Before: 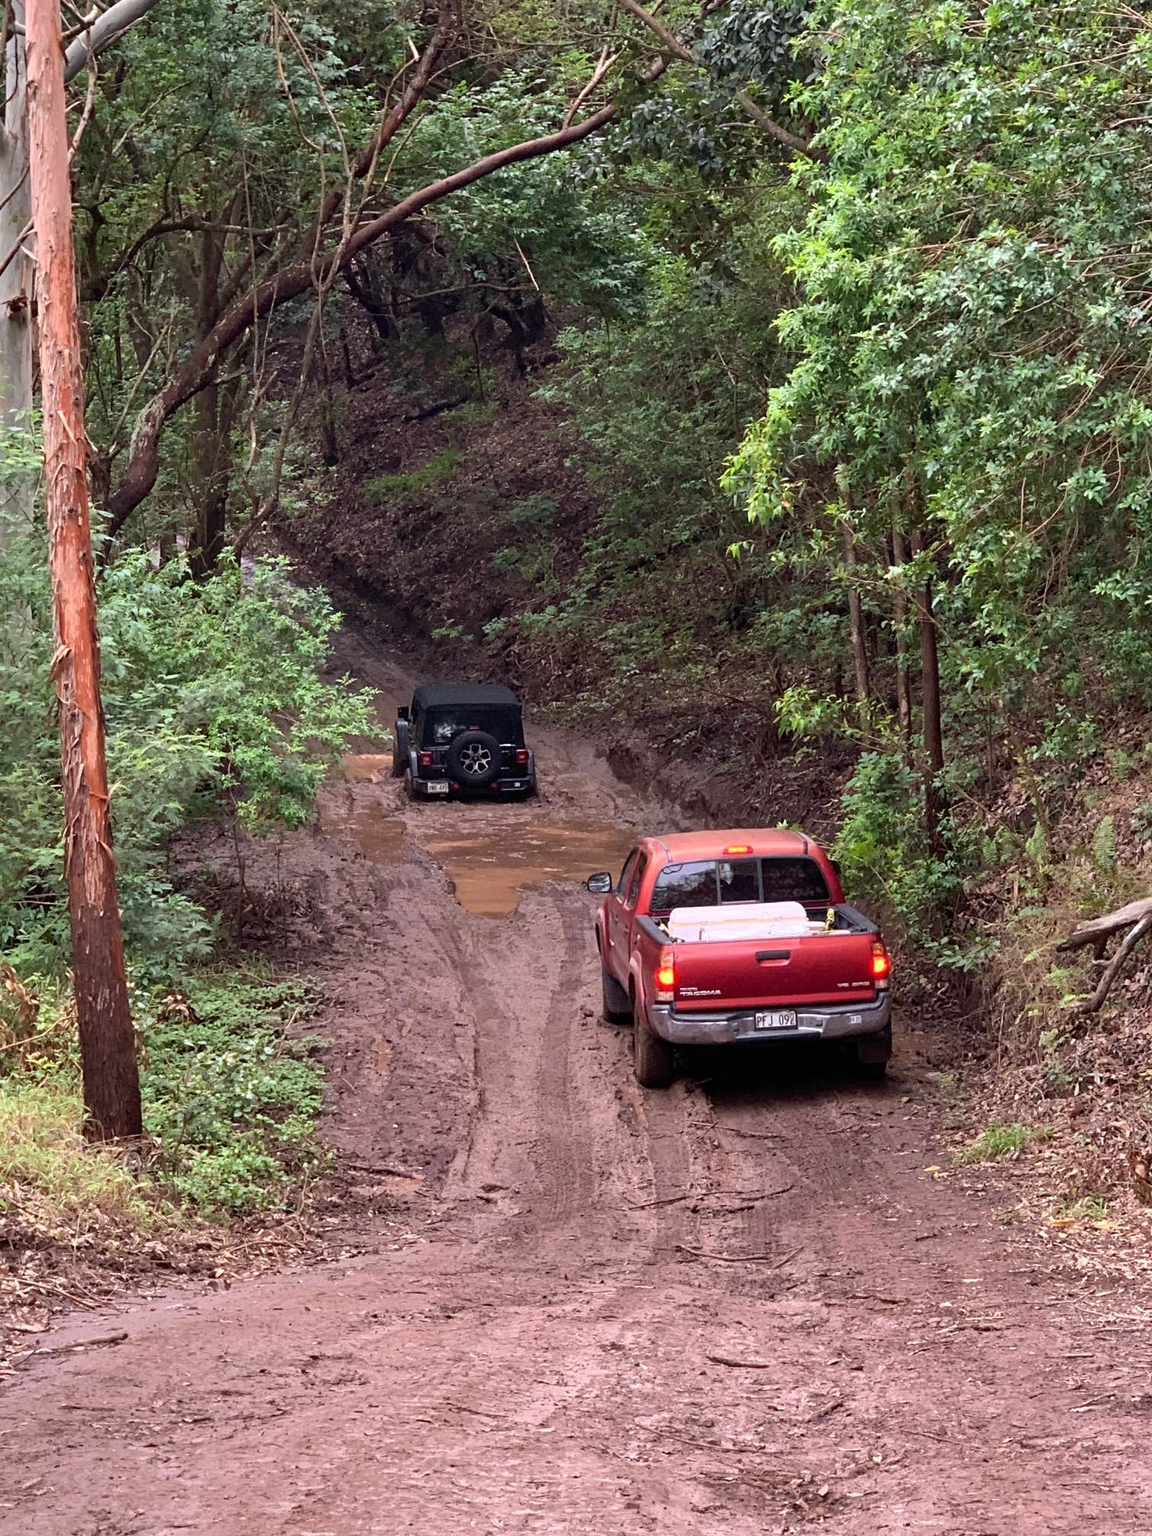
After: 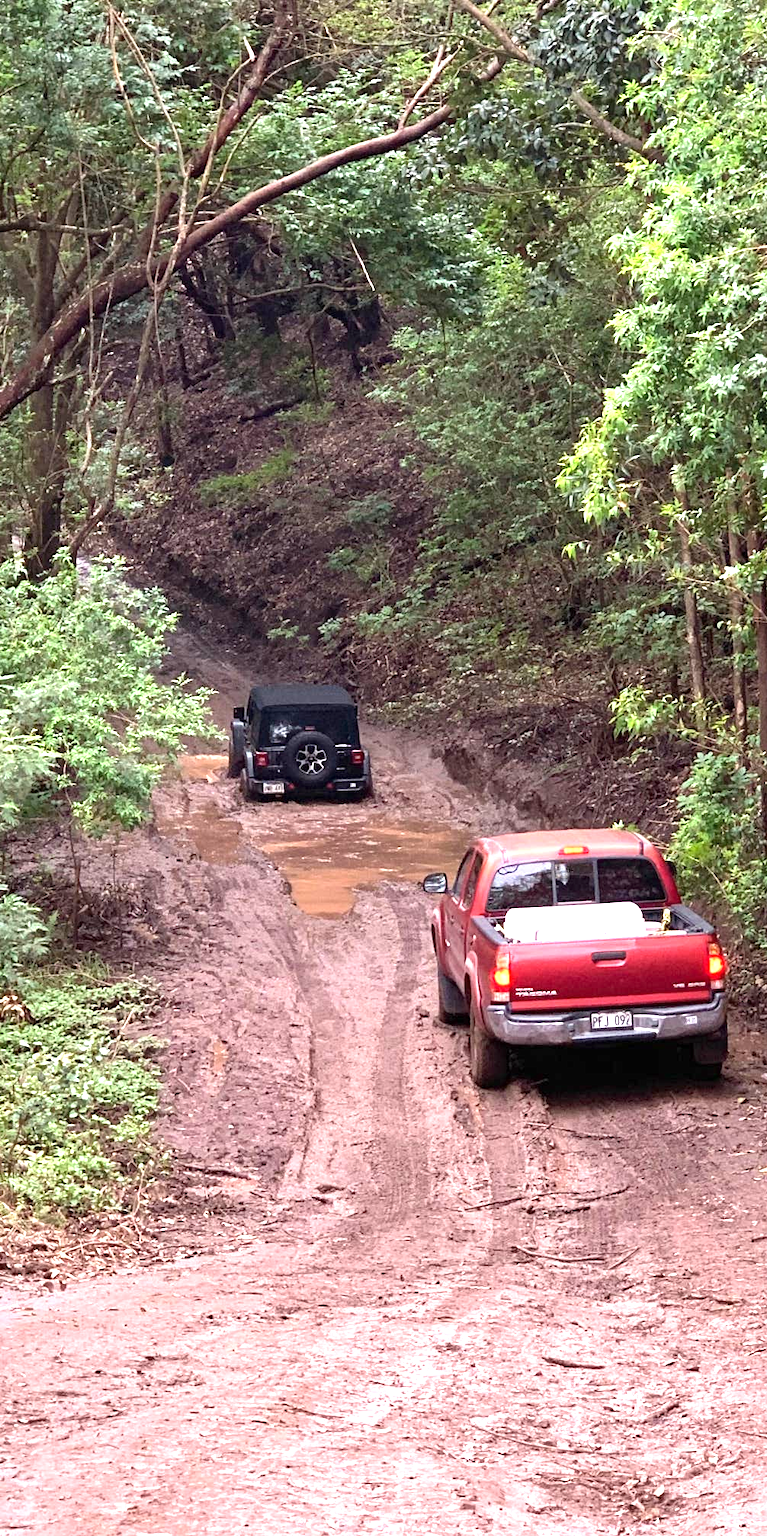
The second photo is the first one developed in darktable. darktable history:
exposure: exposure 1.089 EV, compensate highlight preservation false
crop and rotate: left 14.385%, right 18.948%
